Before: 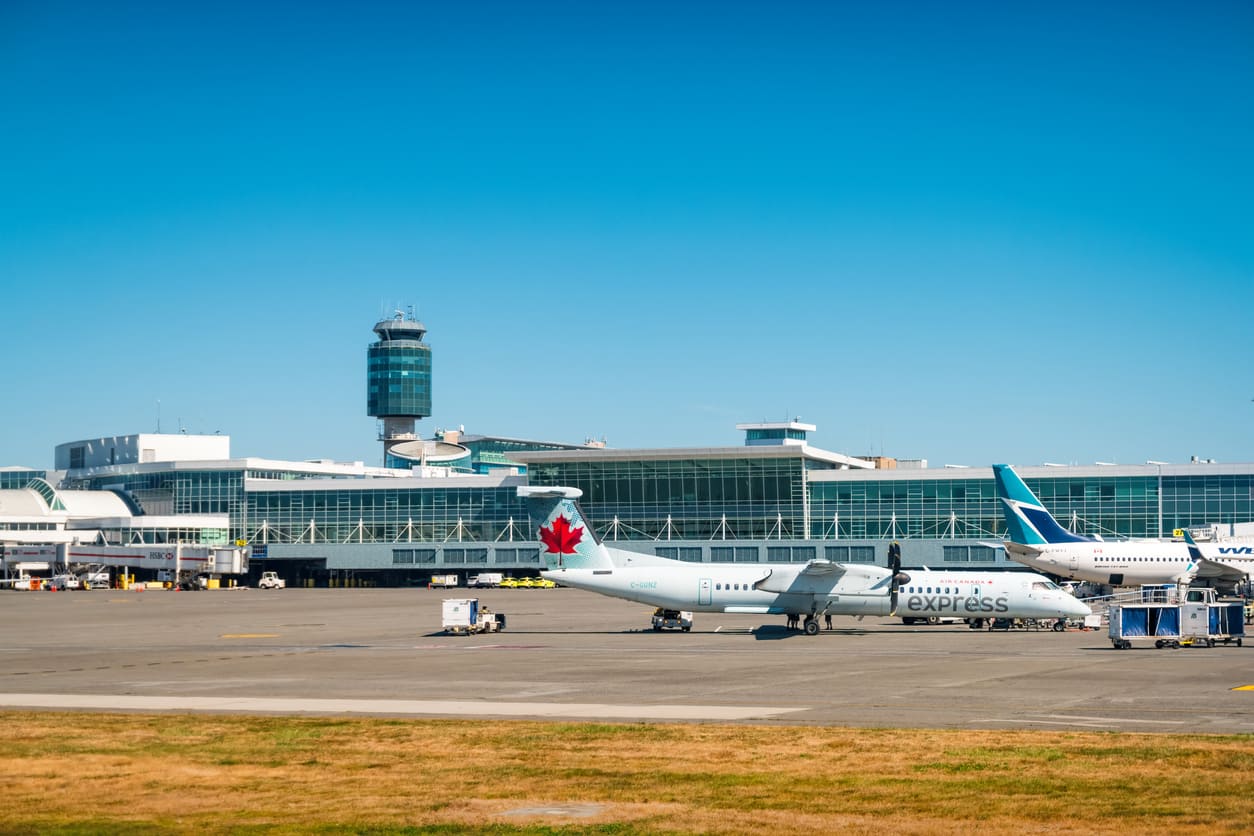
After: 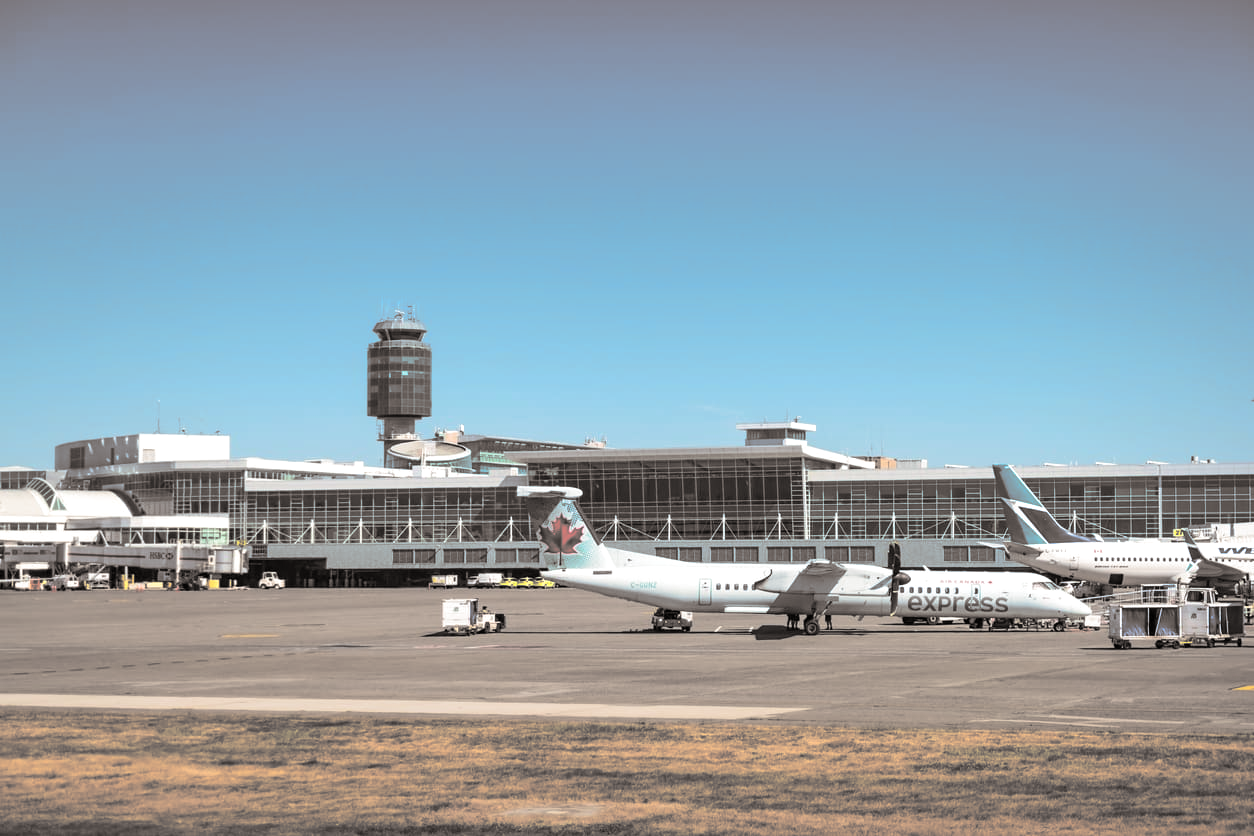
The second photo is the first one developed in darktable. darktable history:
exposure: exposure 0.191 EV, compensate highlight preservation false
split-toning: shadows › hue 26°, shadows › saturation 0.09, highlights › hue 40°, highlights › saturation 0.18, balance -63, compress 0%
